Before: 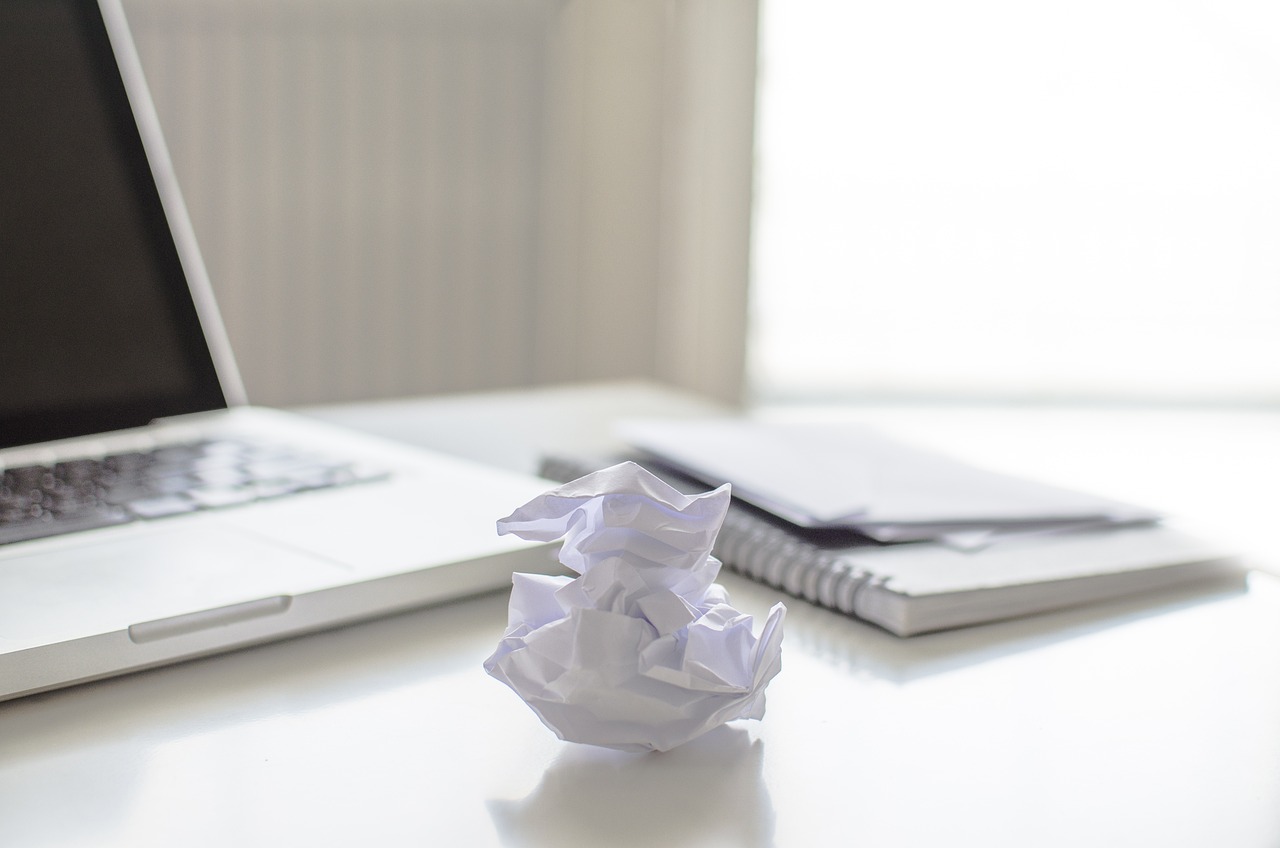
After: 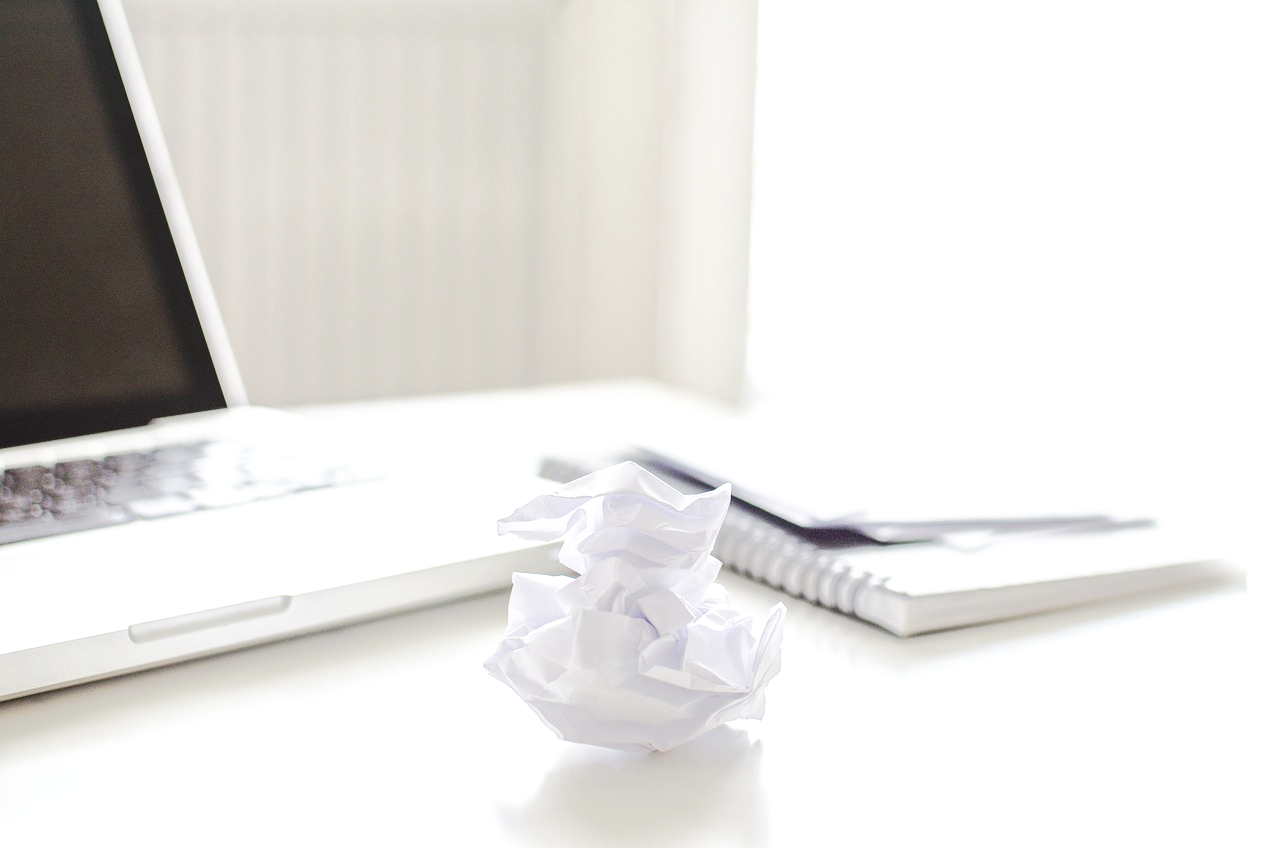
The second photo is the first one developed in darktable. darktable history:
exposure: black level correction 0.001, exposure 0.5 EV, compensate highlight preservation false
tone curve: curves: ch0 [(0, 0) (0.003, 0.032) (0.011, 0.04) (0.025, 0.058) (0.044, 0.084) (0.069, 0.107) (0.1, 0.13) (0.136, 0.158) (0.177, 0.193) (0.224, 0.236) (0.277, 0.283) (0.335, 0.335) (0.399, 0.399) (0.468, 0.467) (0.543, 0.533) (0.623, 0.612) (0.709, 0.698) (0.801, 0.776) (0.898, 0.848) (1, 1)], color space Lab, independent channels, preserve colors none
base curve: curves: ch0 [(0, 0) (0.028, 0.03) (0.121, 0.232) (0.46, 0.748) (0.859, 0.968) (1, 1)], preserve colors none
